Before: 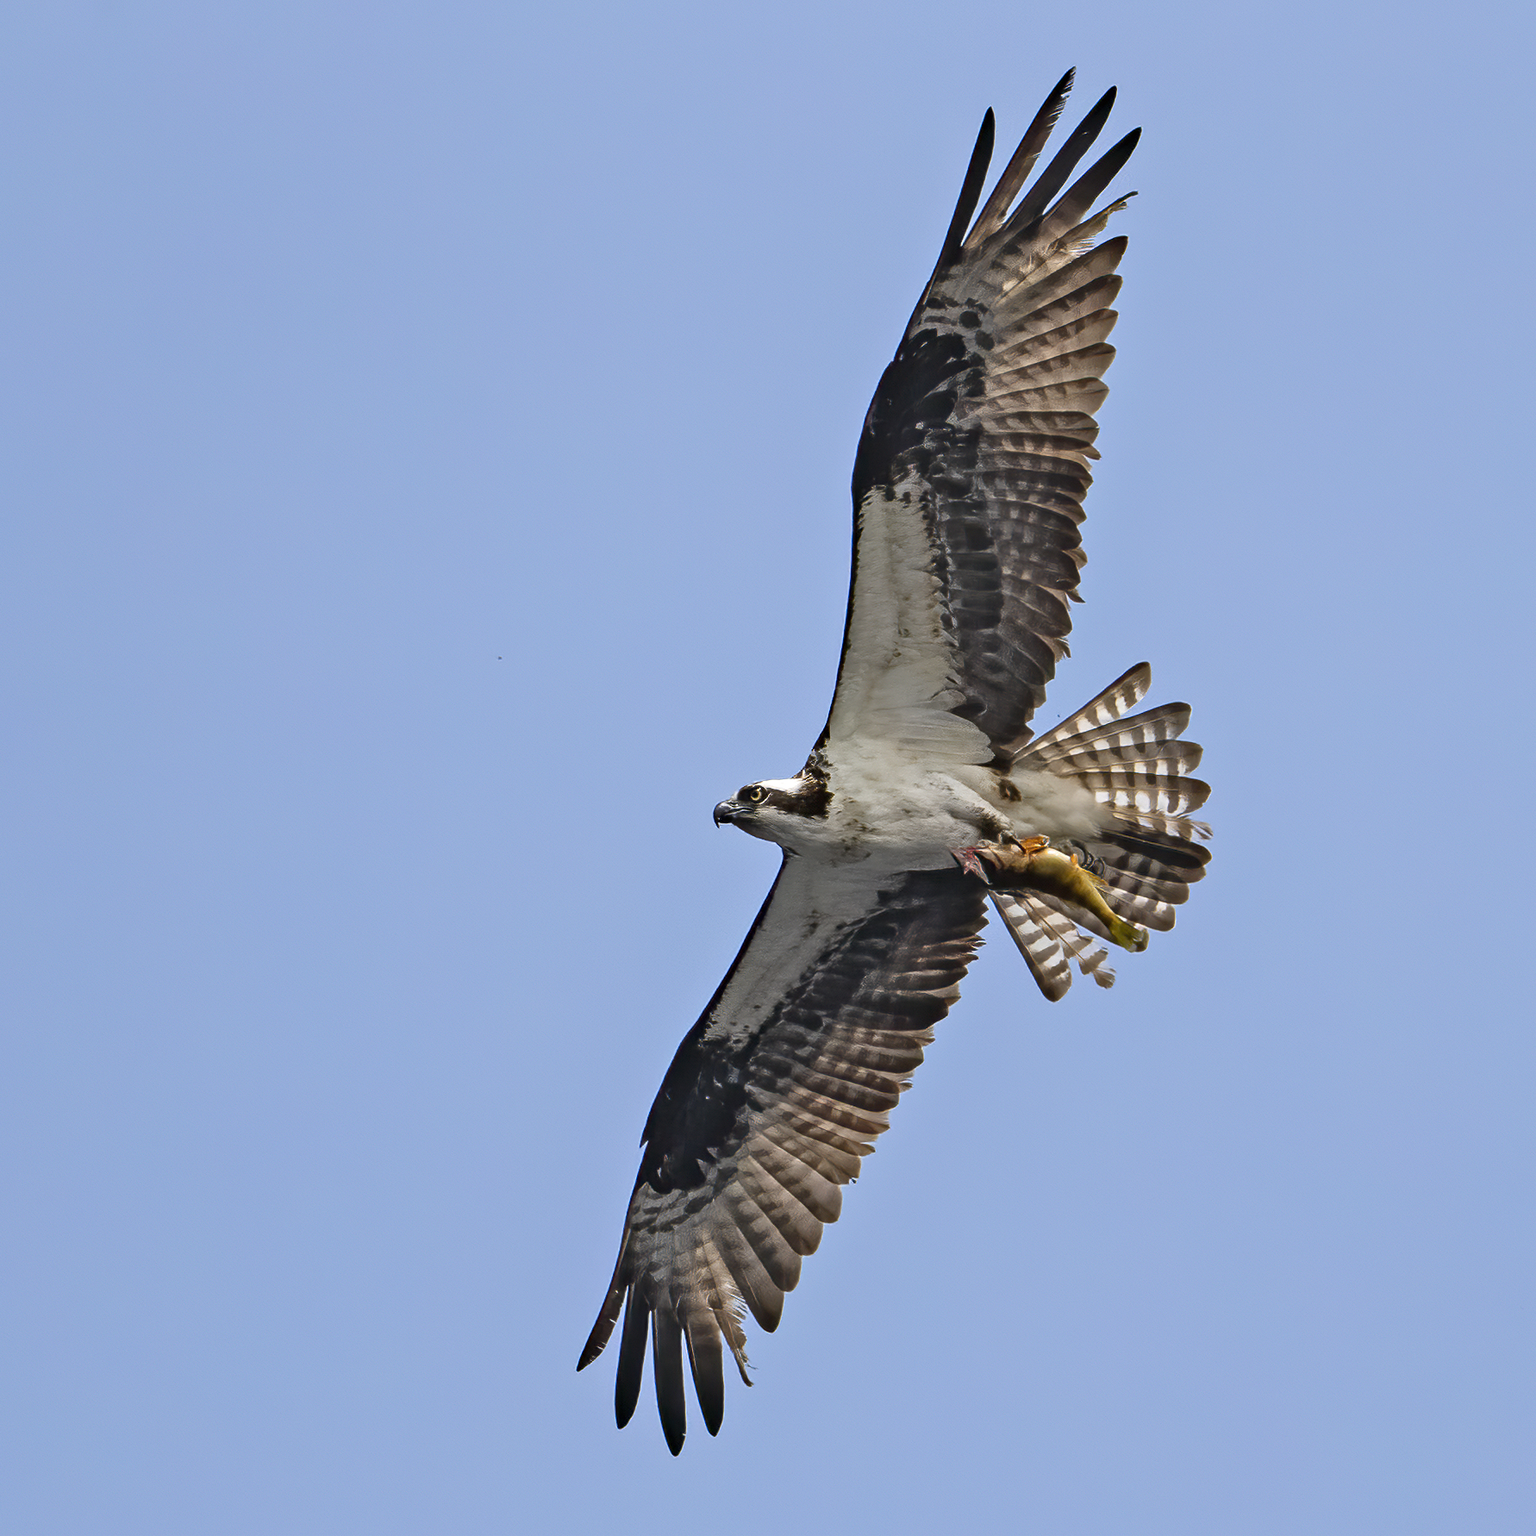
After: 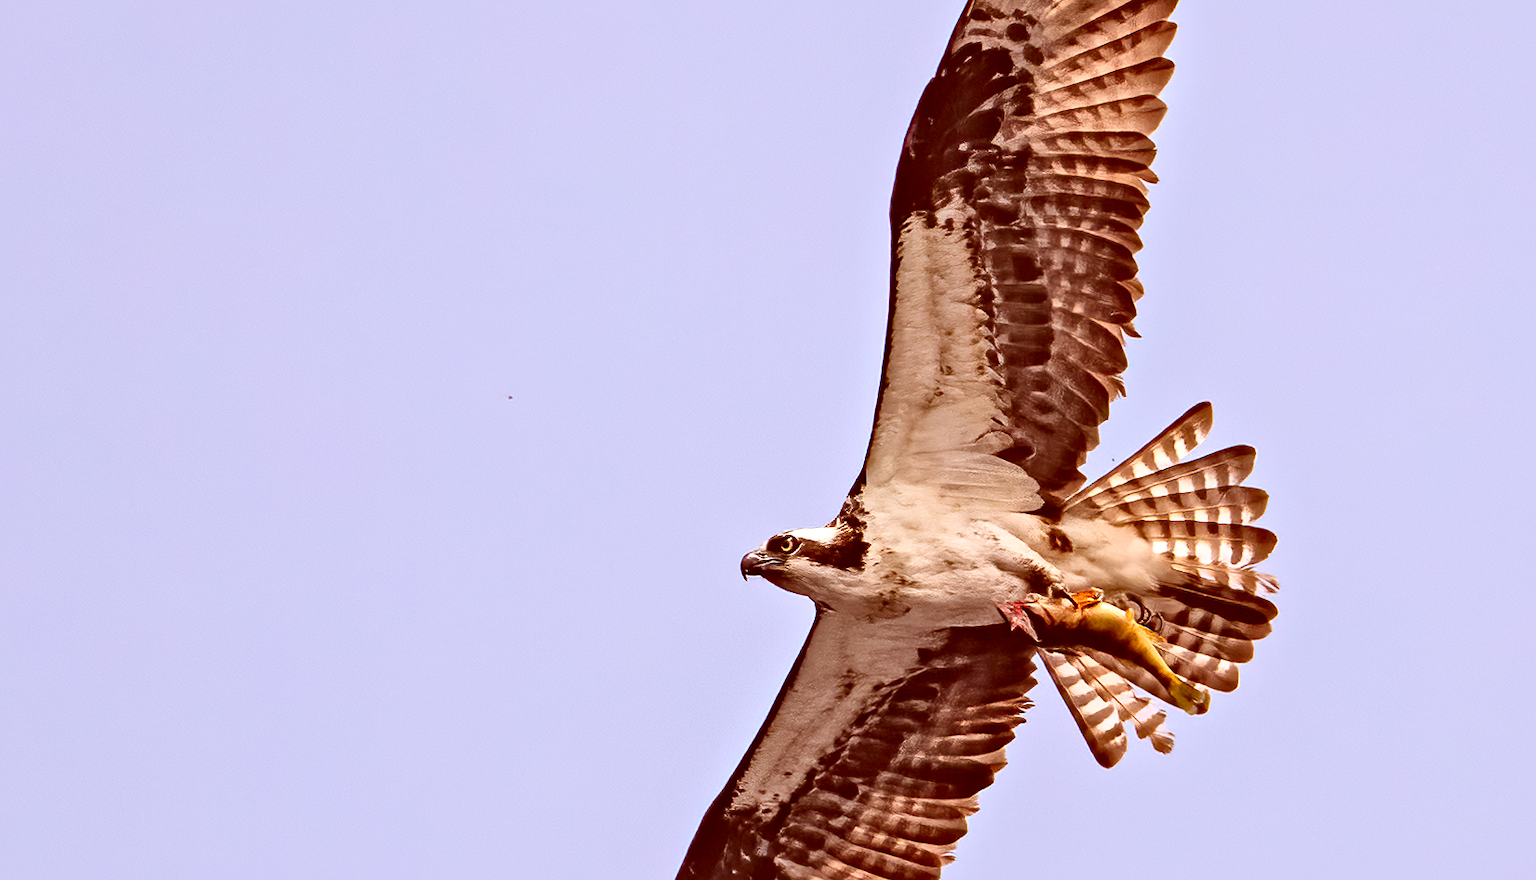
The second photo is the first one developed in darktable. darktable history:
contrast brightness saturation: contrast 0.243, brightness 0.246, saturation 0.376
crop: left 1.759%, top 18.905%, right 5.492%, bottom 27.945%
color correction: highlights a* 9.2, highlights b* 8.53, shadows a* 39.2, shadows b* 39.47, saturation 0.821
local contrast: mode bilateral grid, contrast 19, coarseness 19, detail 163%, midtone range 0.2
